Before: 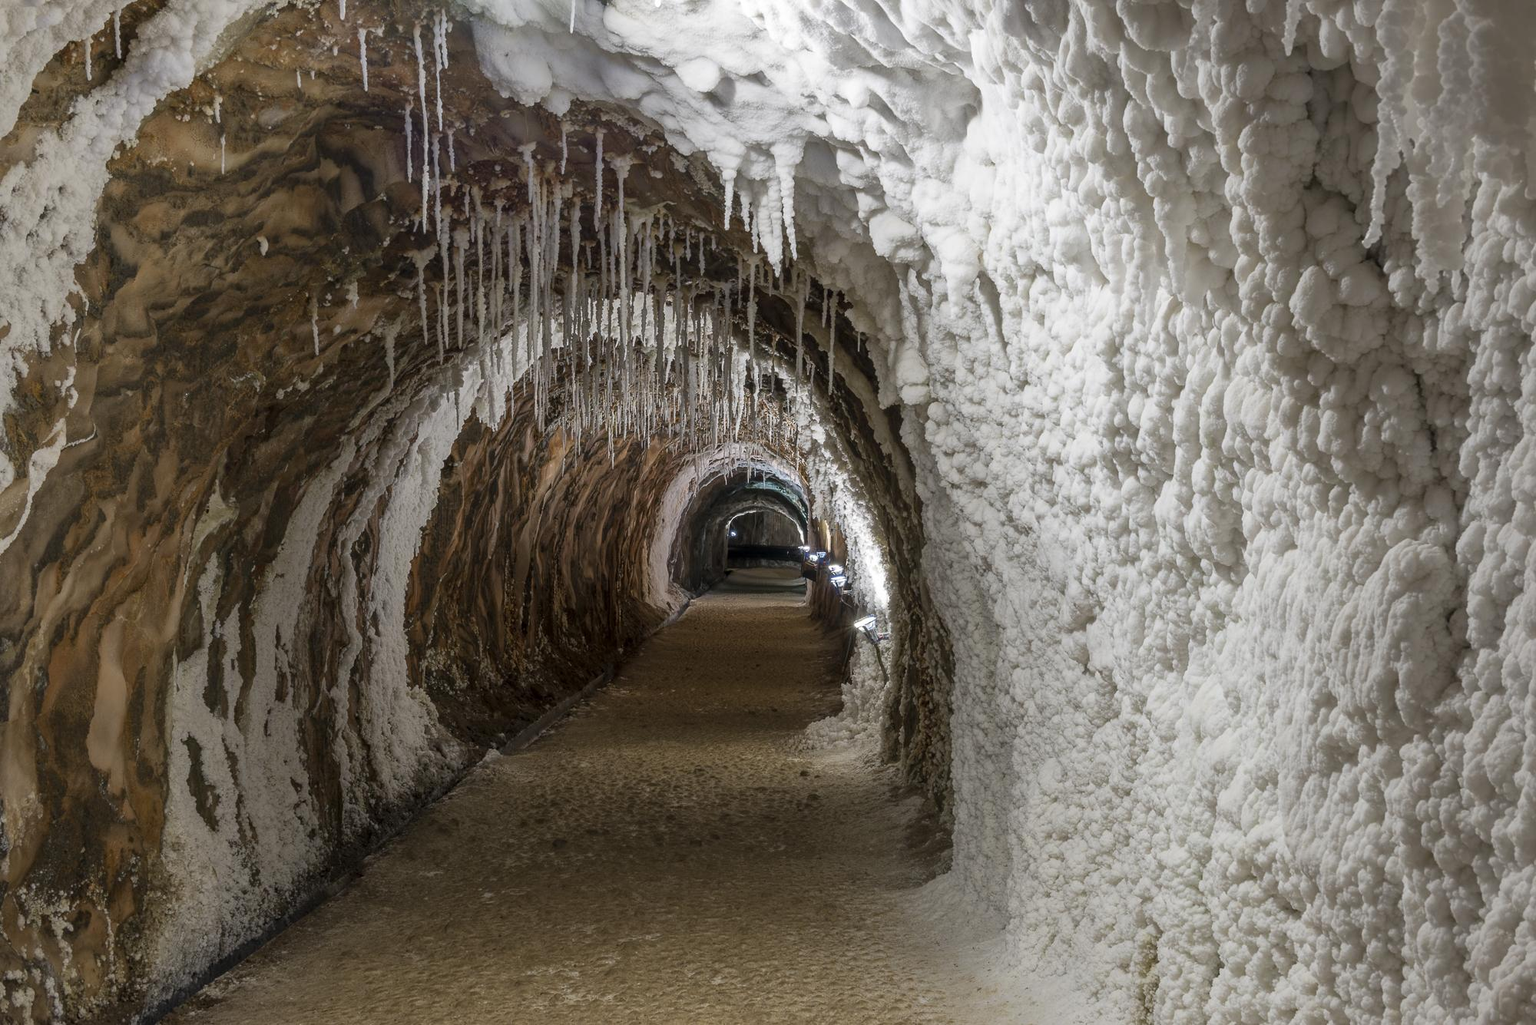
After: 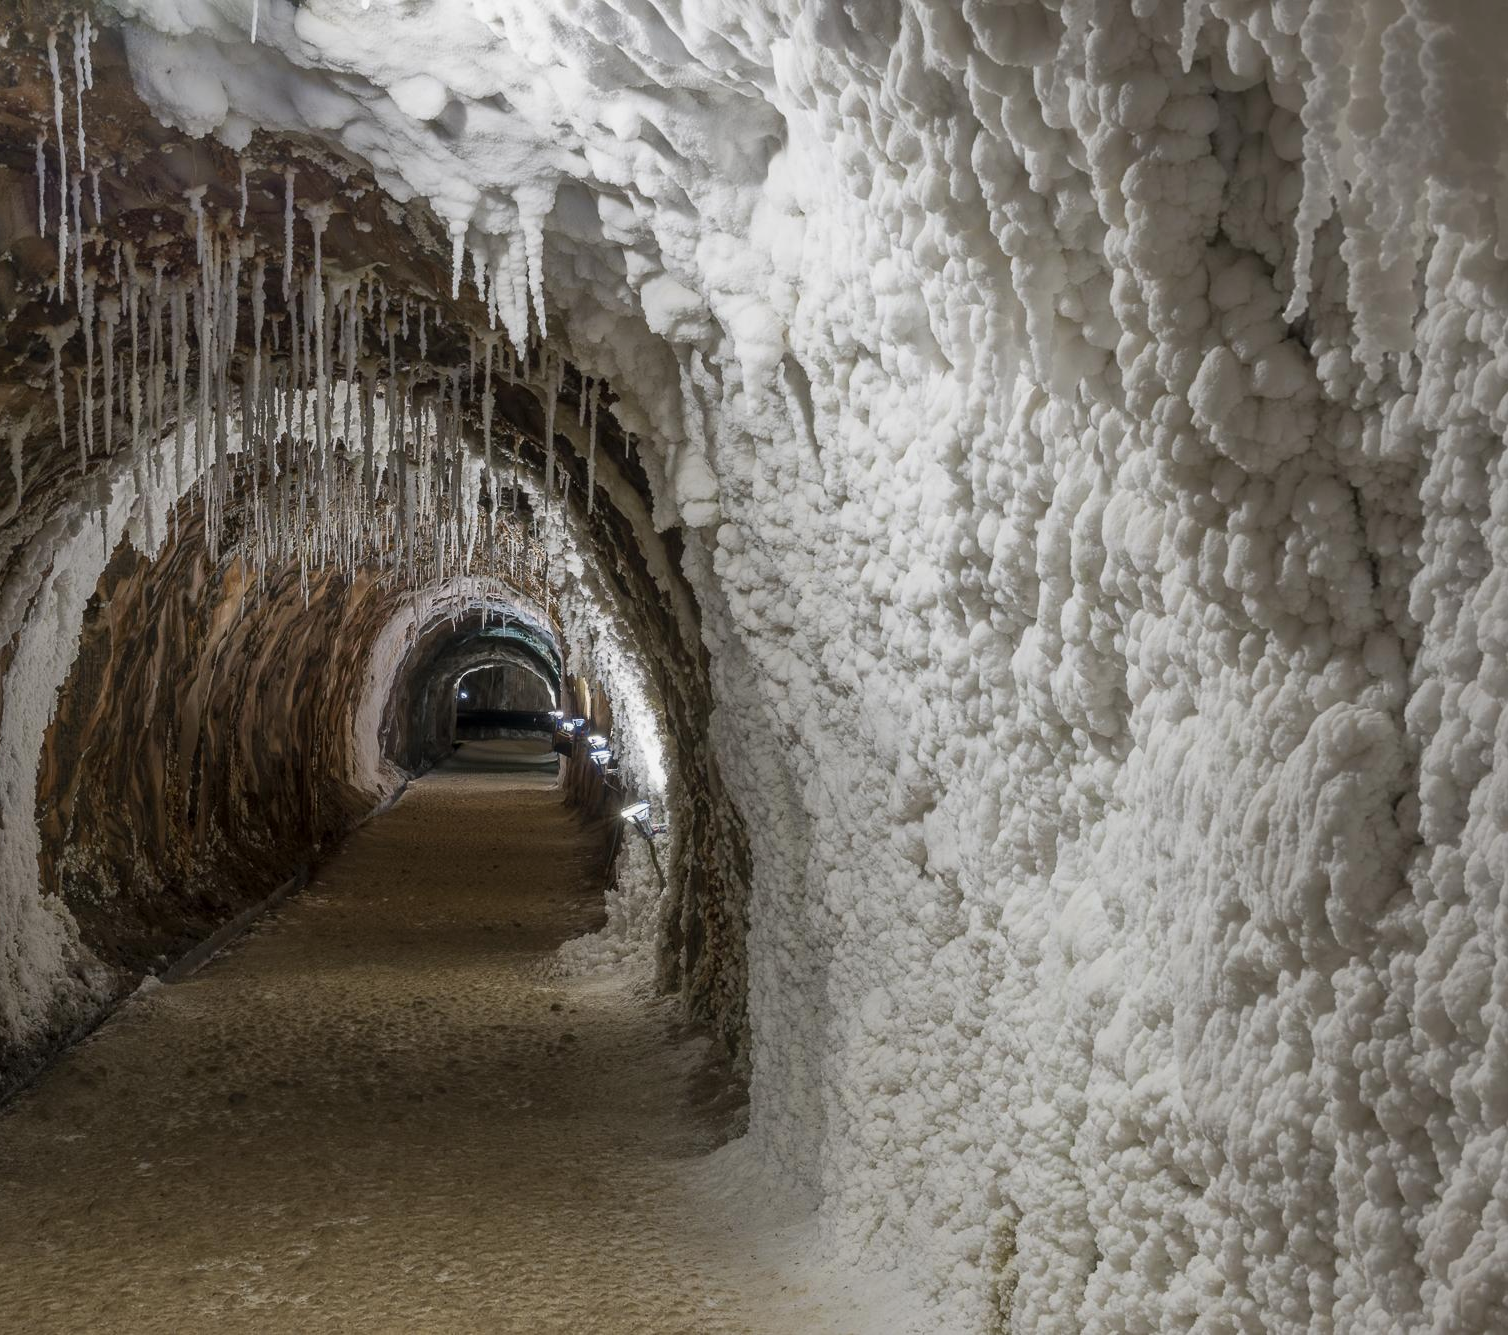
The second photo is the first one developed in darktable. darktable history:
crop and rotate: left 24.6%
exposure: exposure -0.157 EV, compensate highlight preservation false
